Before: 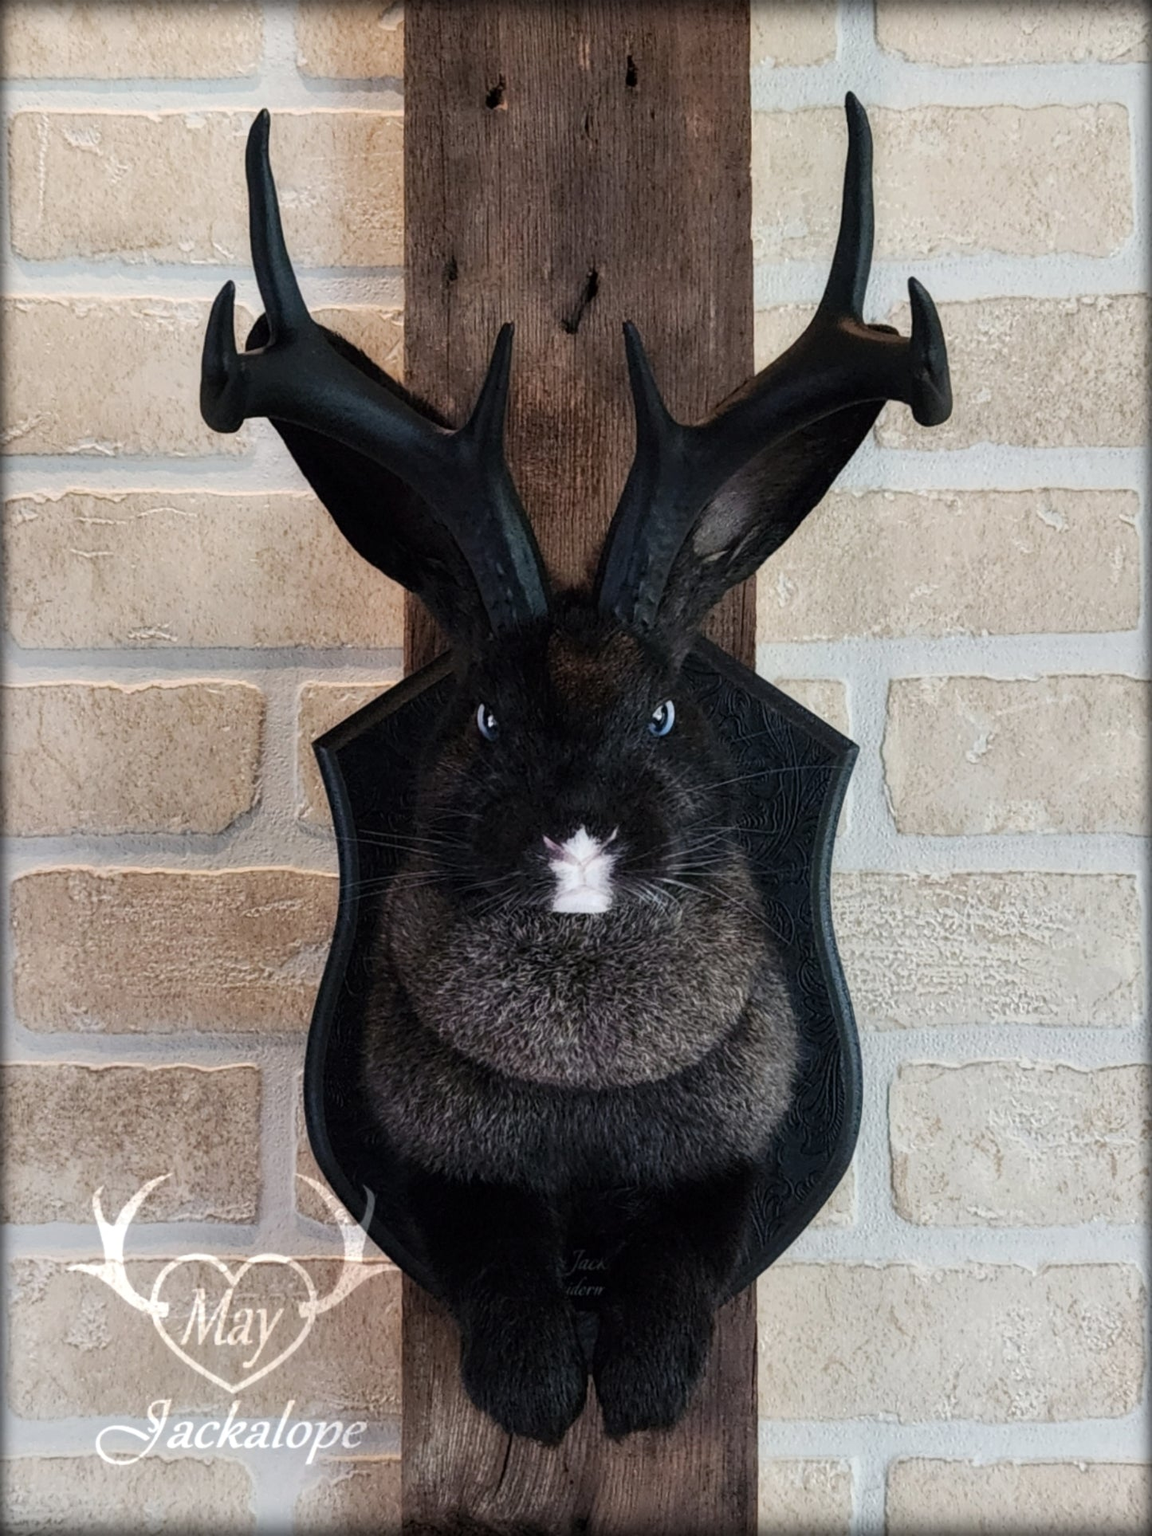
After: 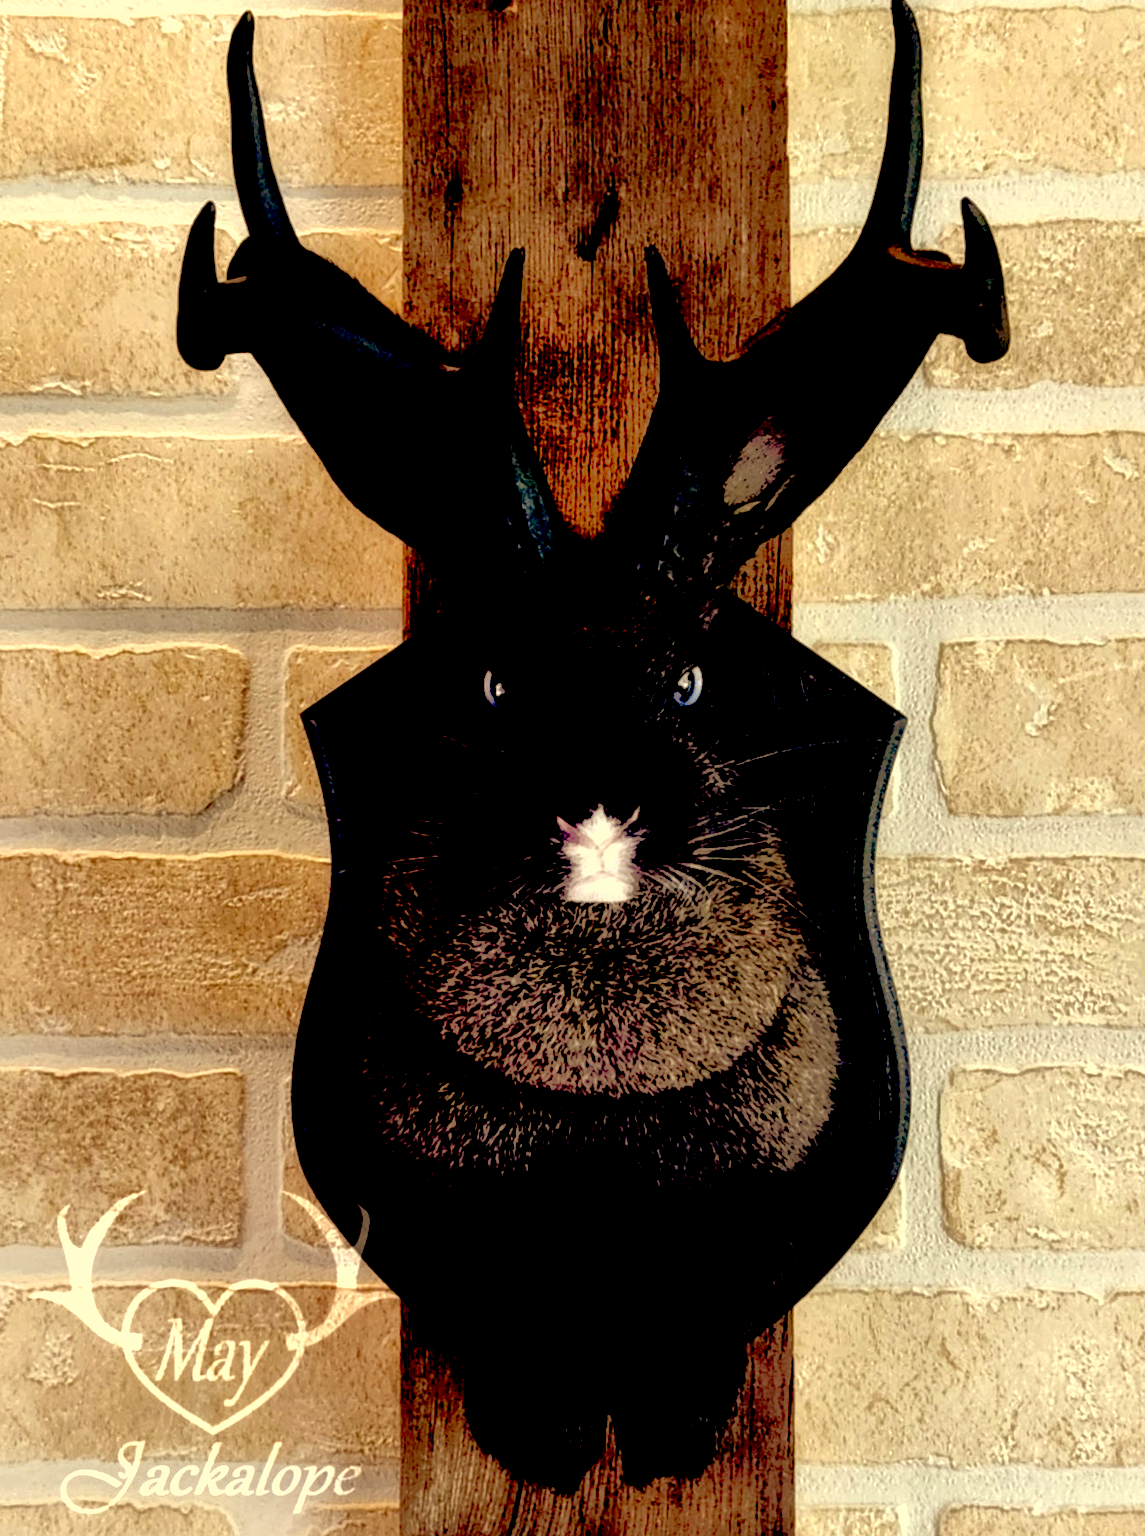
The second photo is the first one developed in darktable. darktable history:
color correction: highlights a* 1.15, highlights b* 24.91, shadows a* 15.39, shadows b* 24.44
exposure: black level correction 0.042, exposure 0.499 EV, compensate exposure bias true, compensate highlight preservation false
shadows and highlights: on, module defaults
crop: left 3.535%, top 6.449%, right 6.706%, bottom 3.302%
